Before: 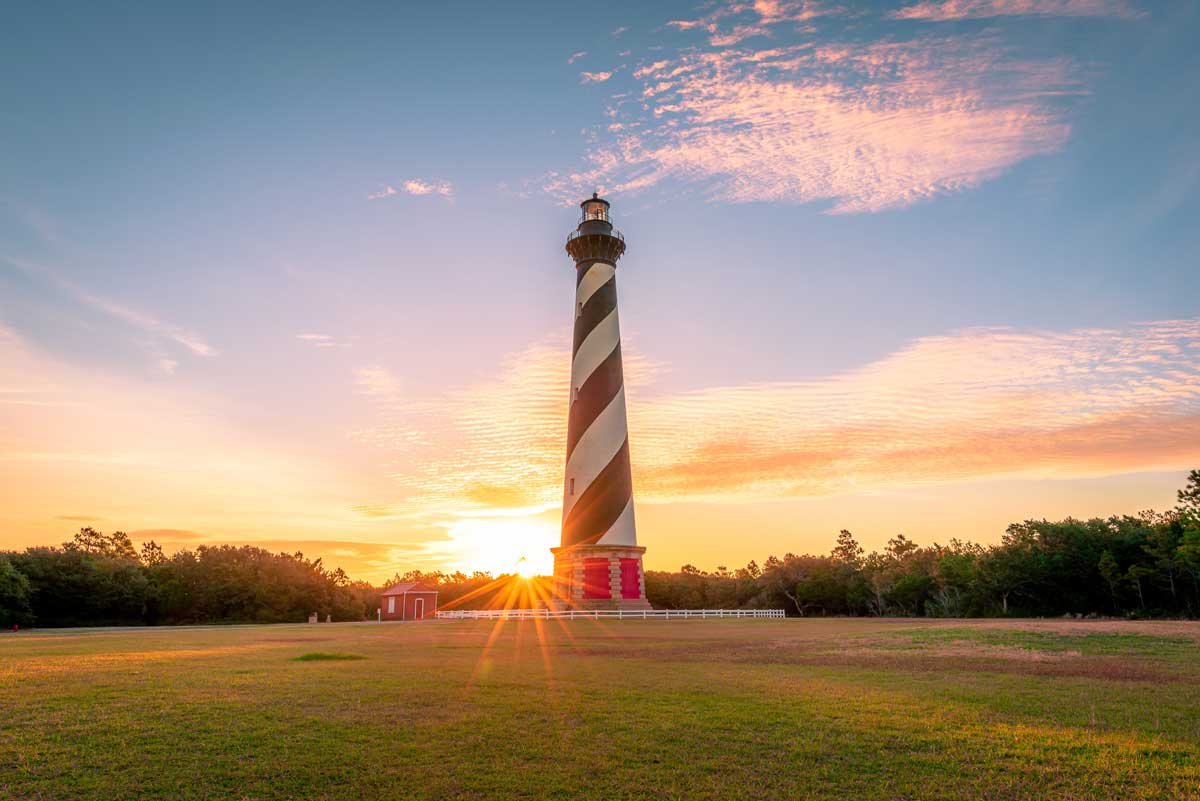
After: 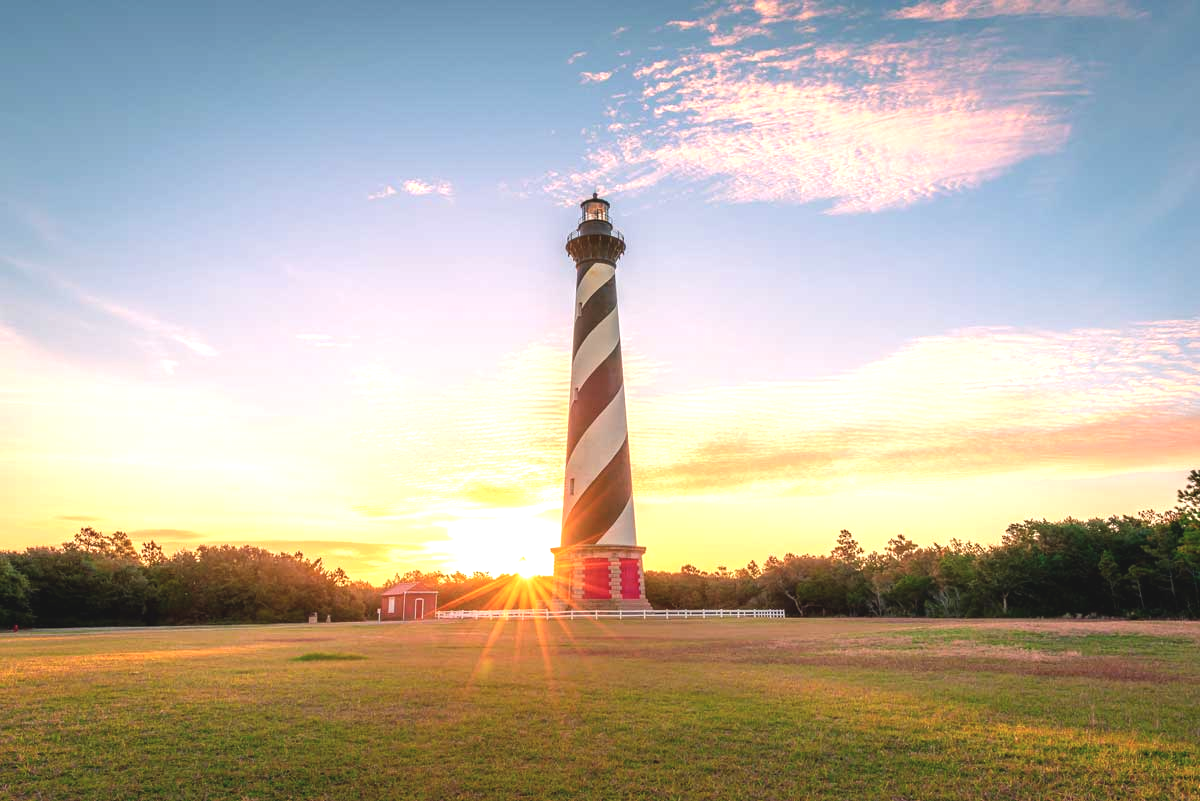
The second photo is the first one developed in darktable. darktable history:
exposure: black level correction -0.005, exposure 0.627 EV, compensate highlight preservation false
contrast brightness saturation: saturation -0.068
tone equalizer: smoothing diameter 24.83%, edges refinement/feathering 9.74, preserve details guided filter
